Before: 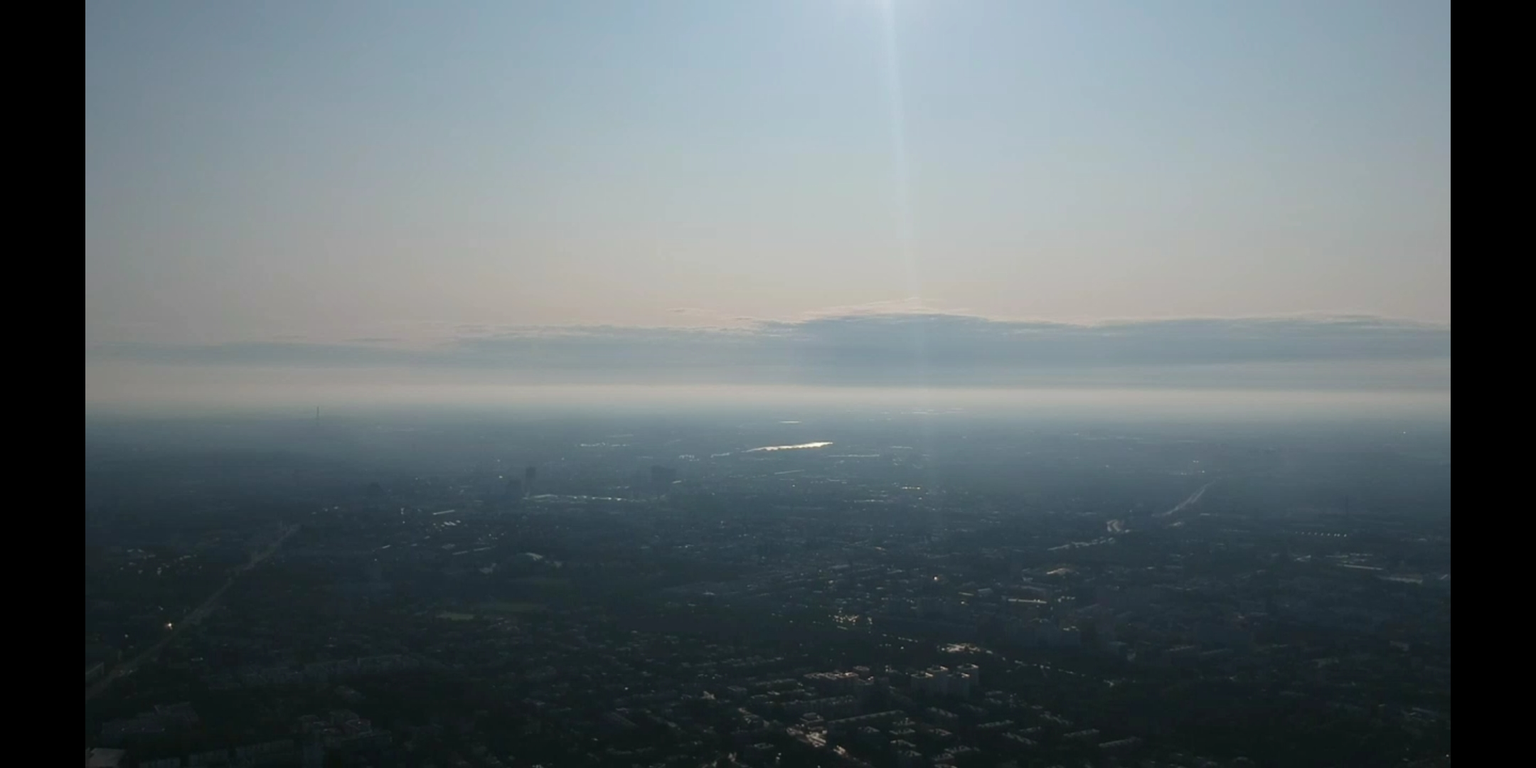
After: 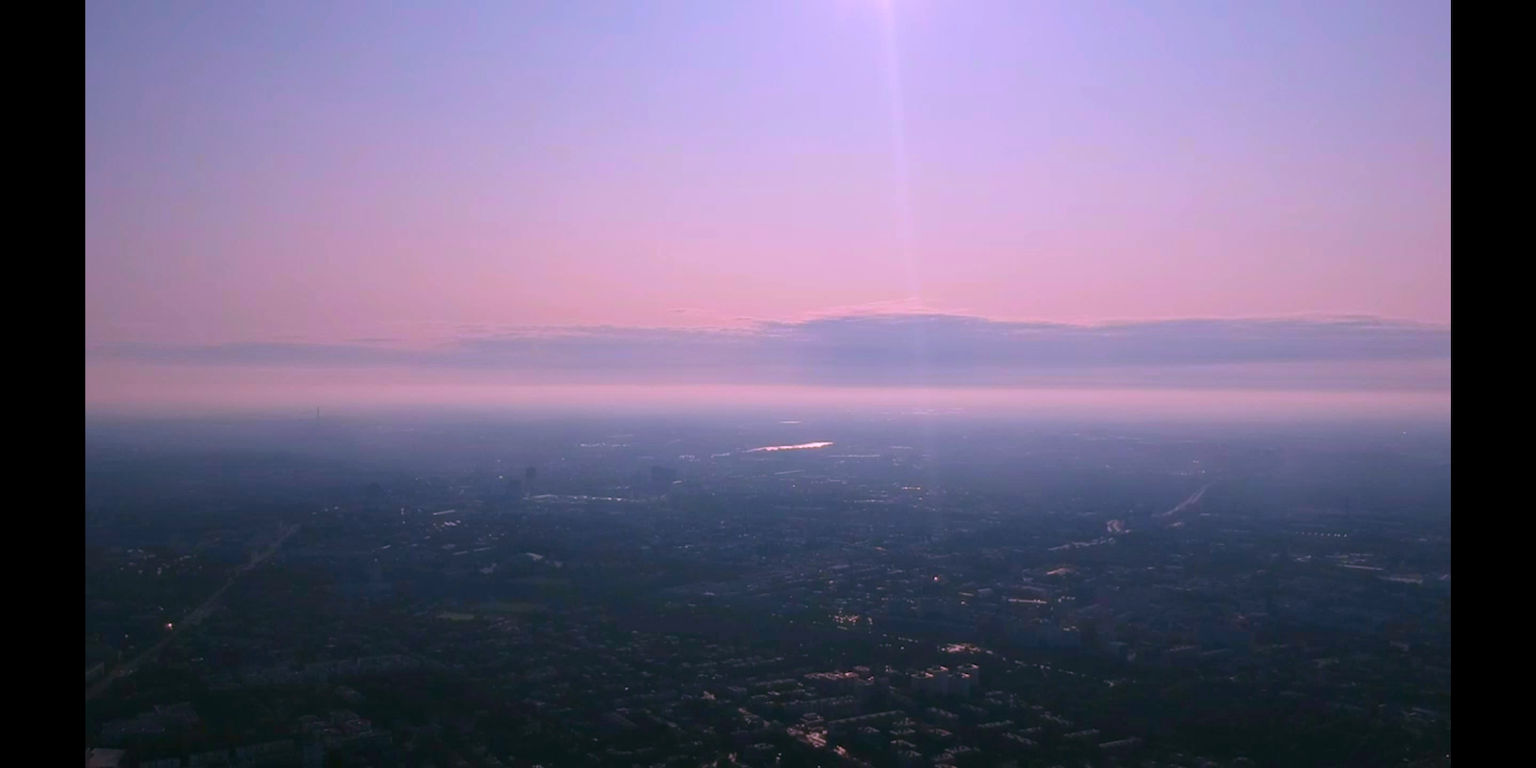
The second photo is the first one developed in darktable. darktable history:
color correction: highlights a* 19.19, highlights b* -11.9, saturation 1.67
